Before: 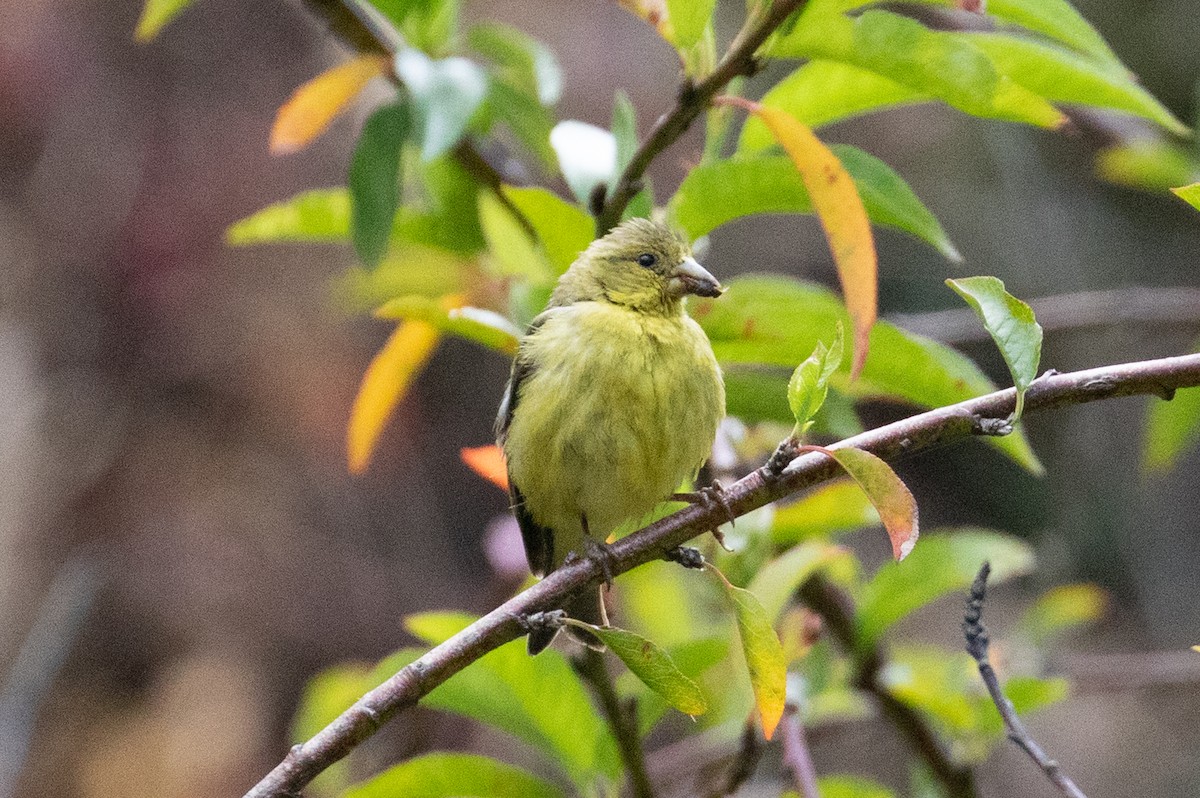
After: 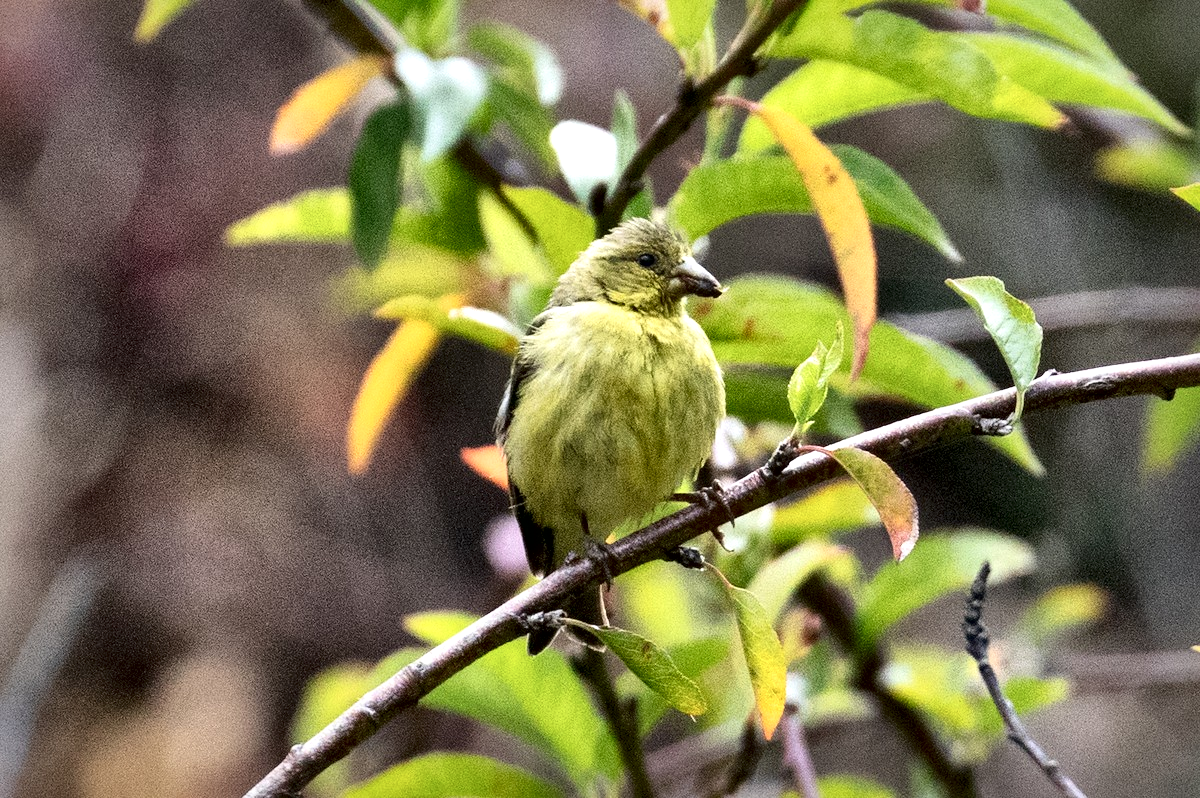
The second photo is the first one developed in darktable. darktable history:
local contrast: mode bilateral grid, contrast 45, coarseness 69, detail 212%, midtone range 0.2
tone equalizer: on, module defaults
